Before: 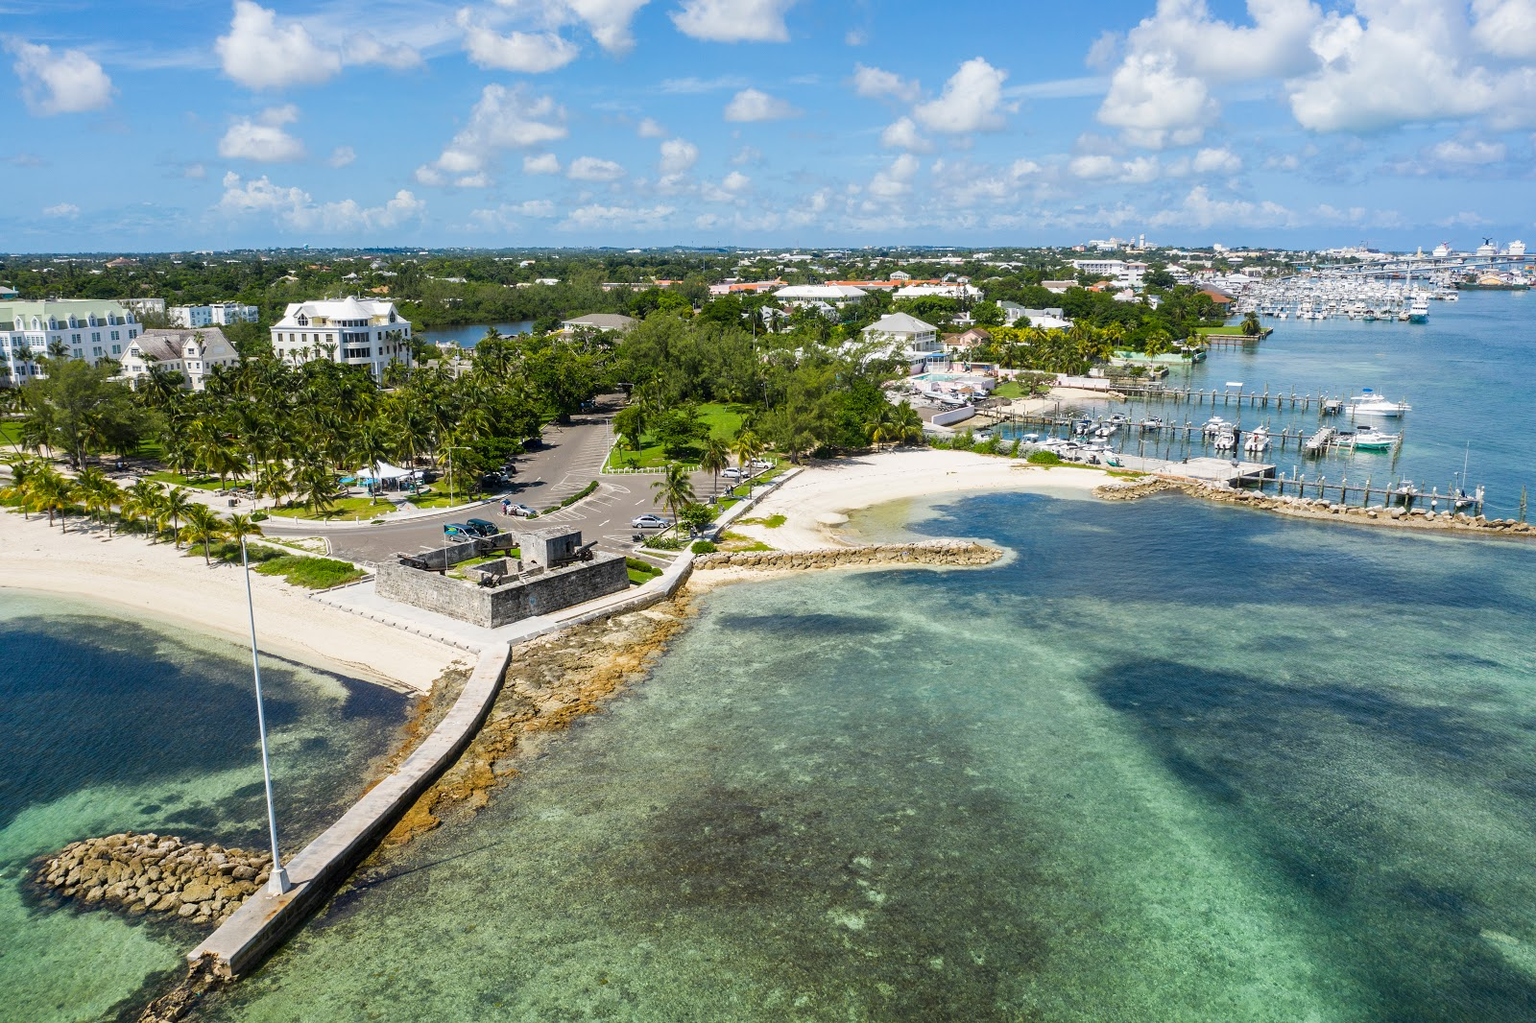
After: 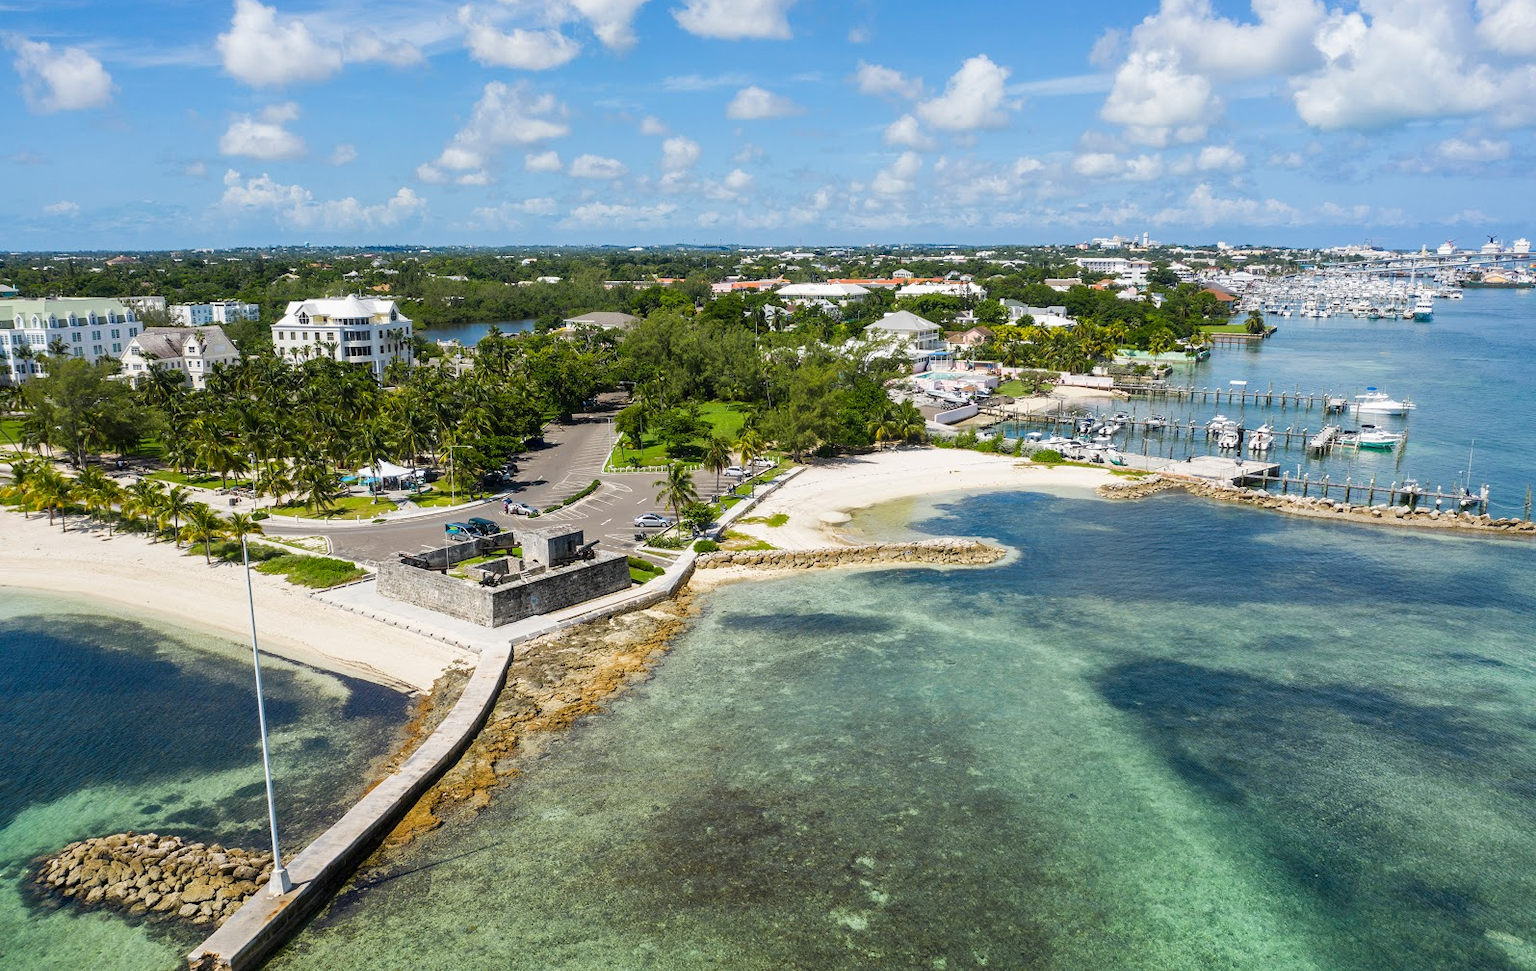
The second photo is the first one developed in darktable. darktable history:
tone equalizer: edges refinement/feathering 500, mask exposure compensation -1.57 EV, preserve details no
crop: top 0.3%, right 0.254%, bottom 5.009%
